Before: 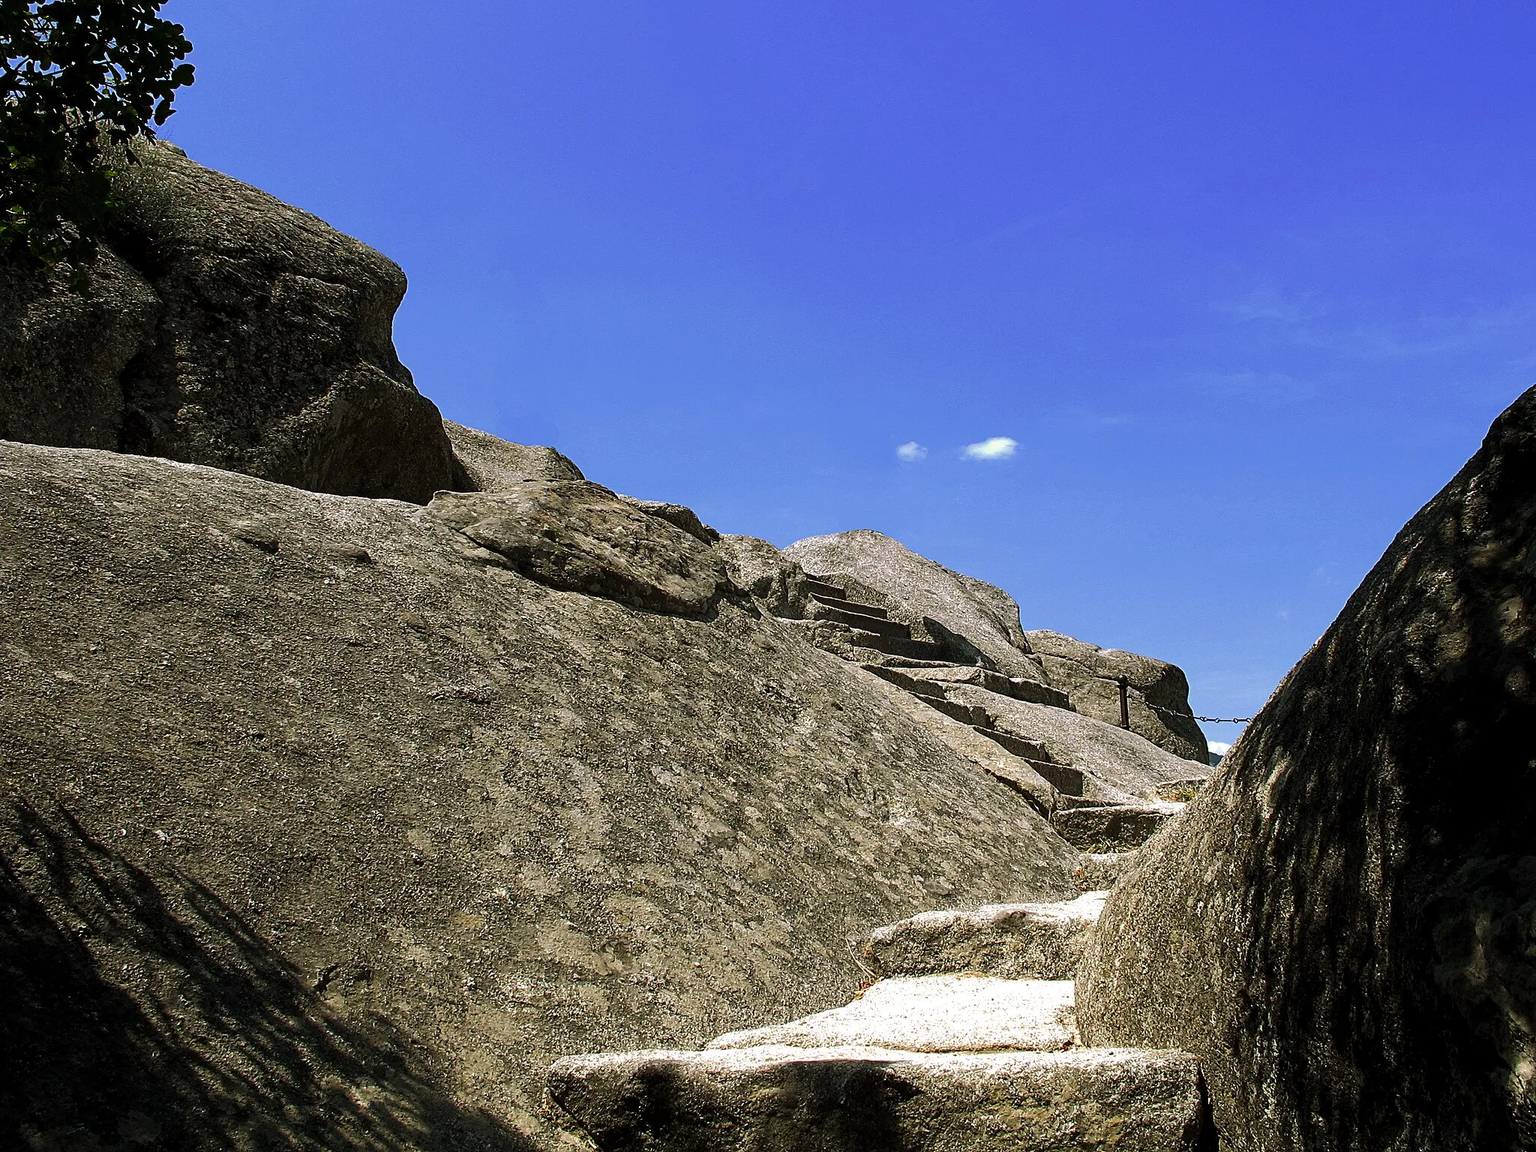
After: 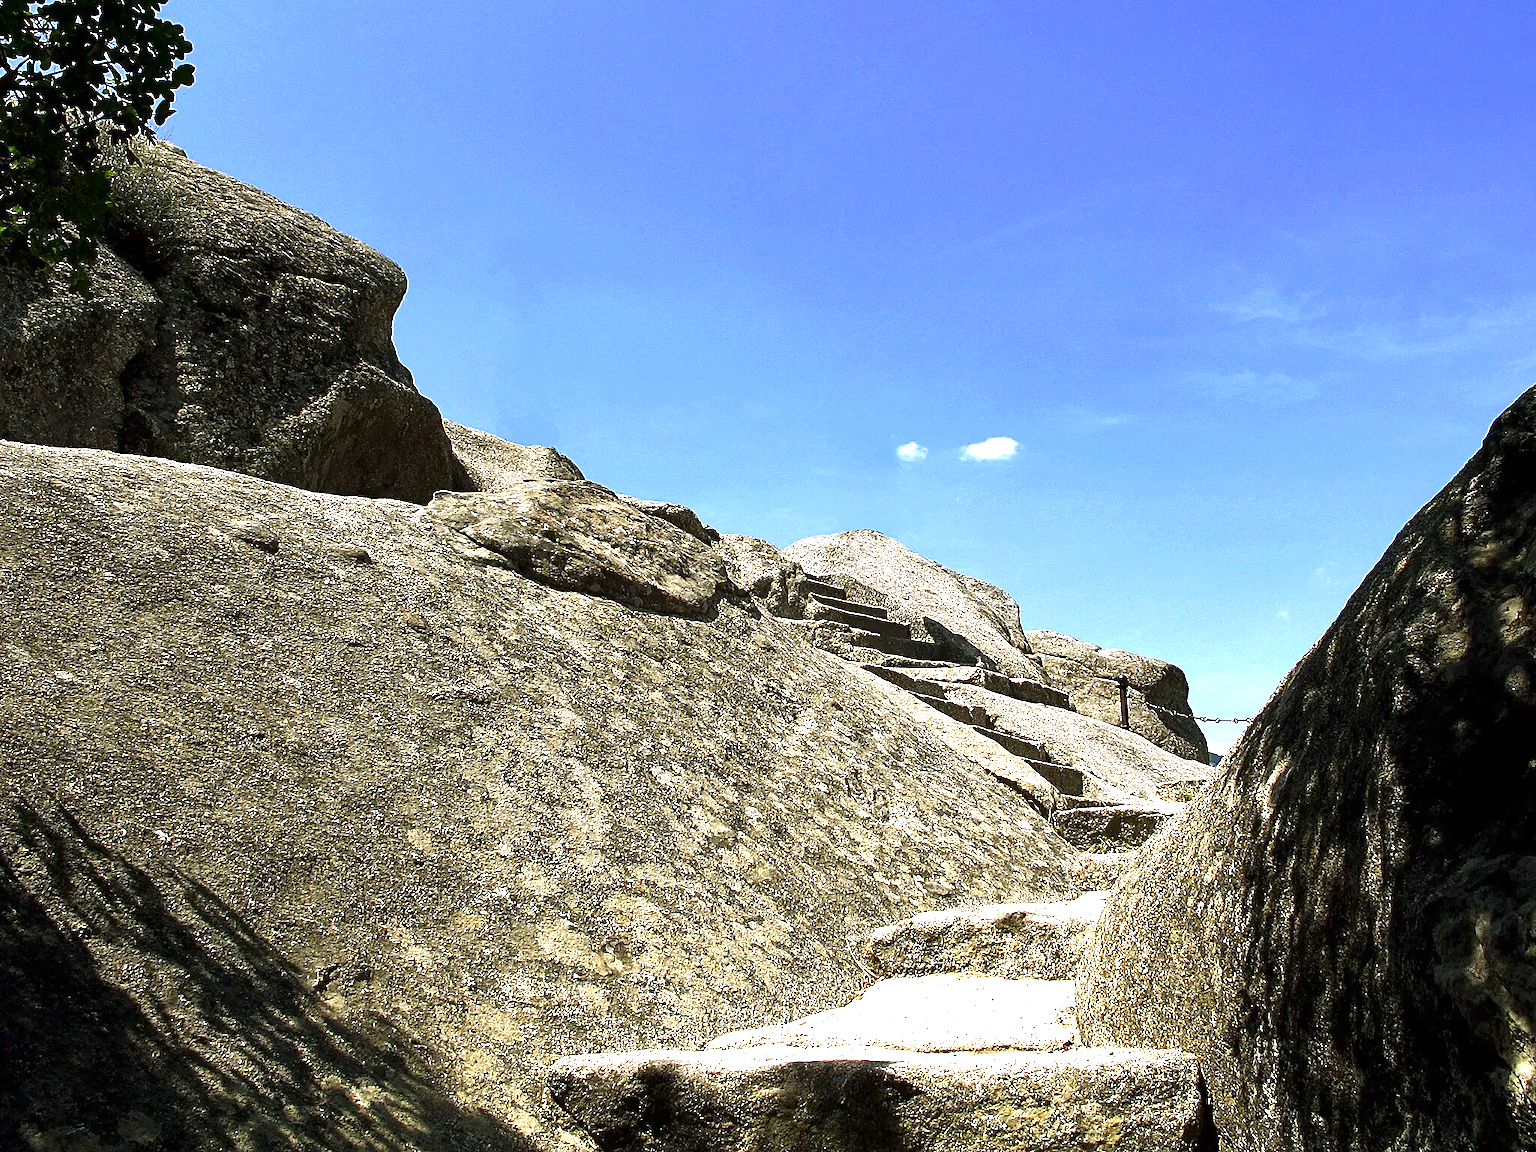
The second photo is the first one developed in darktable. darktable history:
exposure: black level correction 0, exposure 1.388 EV, compensate highlight preservation false
contrast brightness saturation: brightness -0.094
shadows and highlights: shadows 36.79, highlights -26.79, soften with gaussian
